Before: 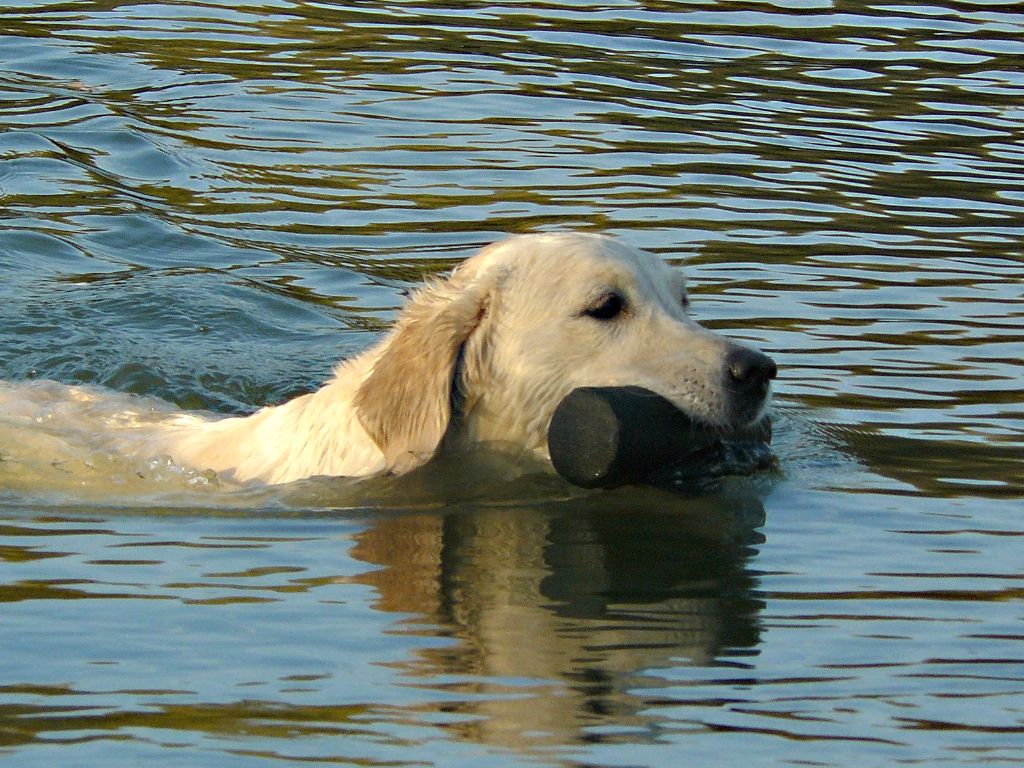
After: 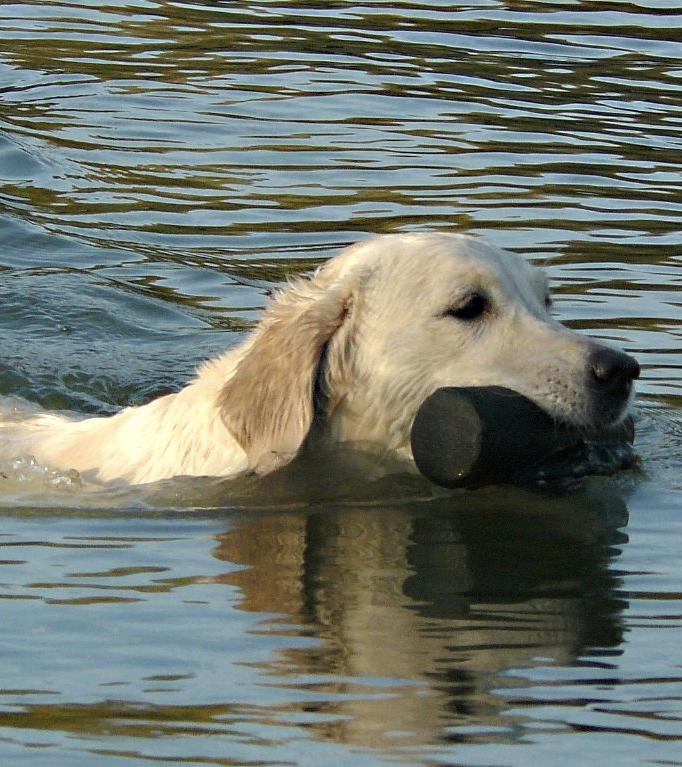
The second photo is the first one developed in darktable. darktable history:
crop and rotate: left 13.409%, right 19.924%
contrast brightness saturation: contrast 0.06, brightness -0.01, saturation -0.23
